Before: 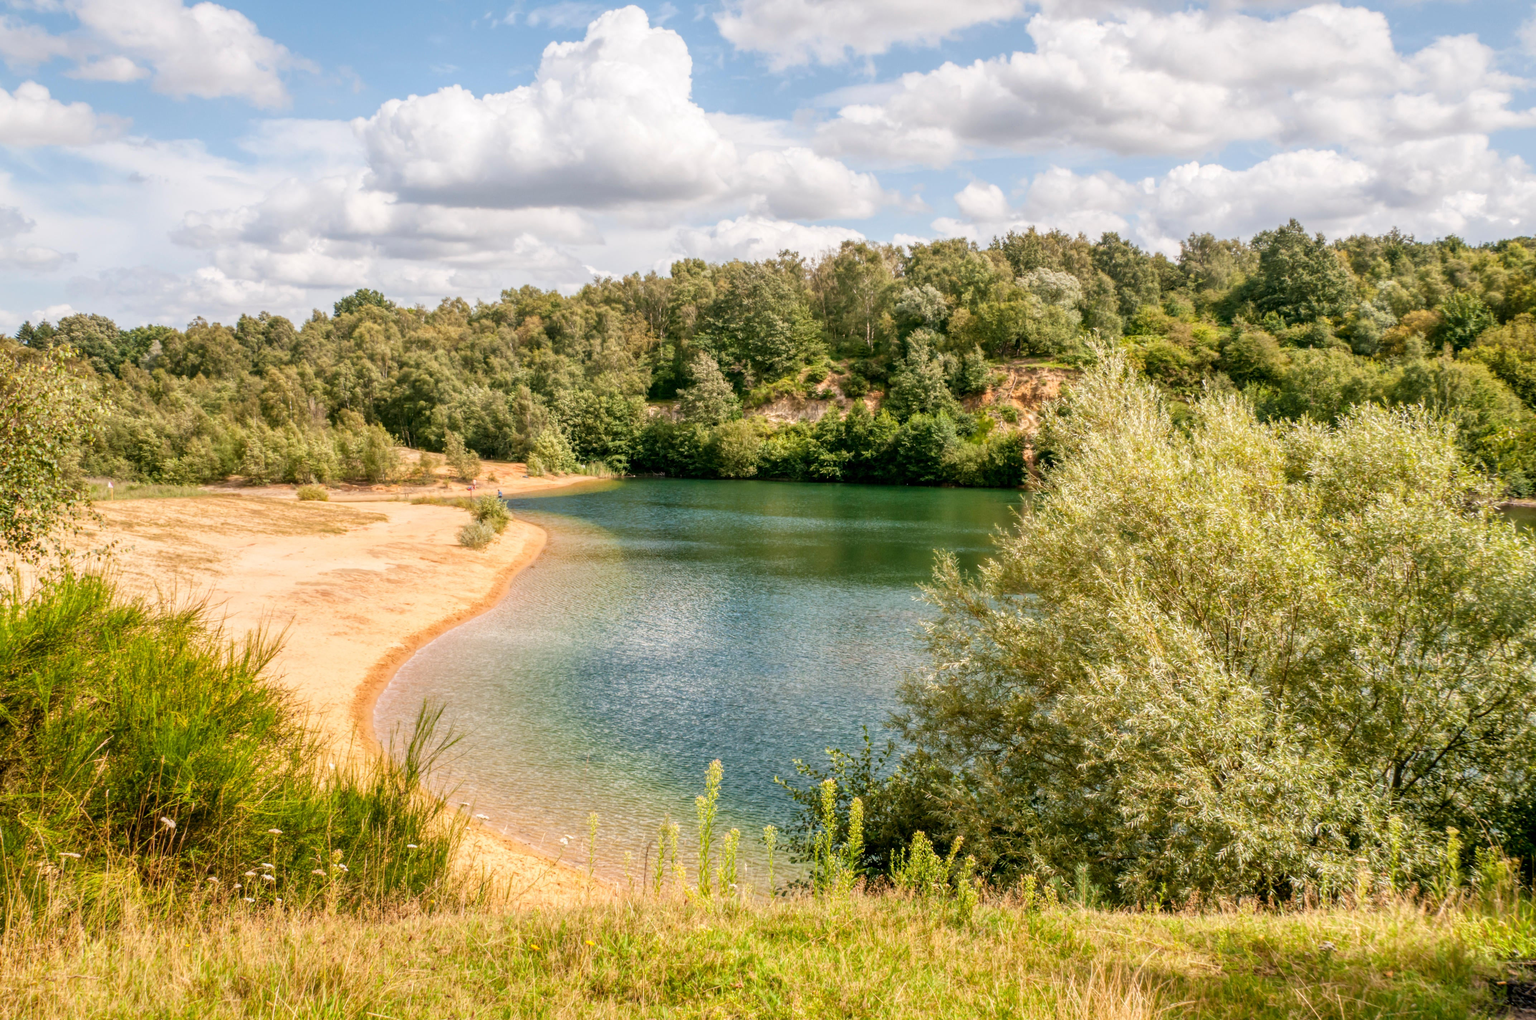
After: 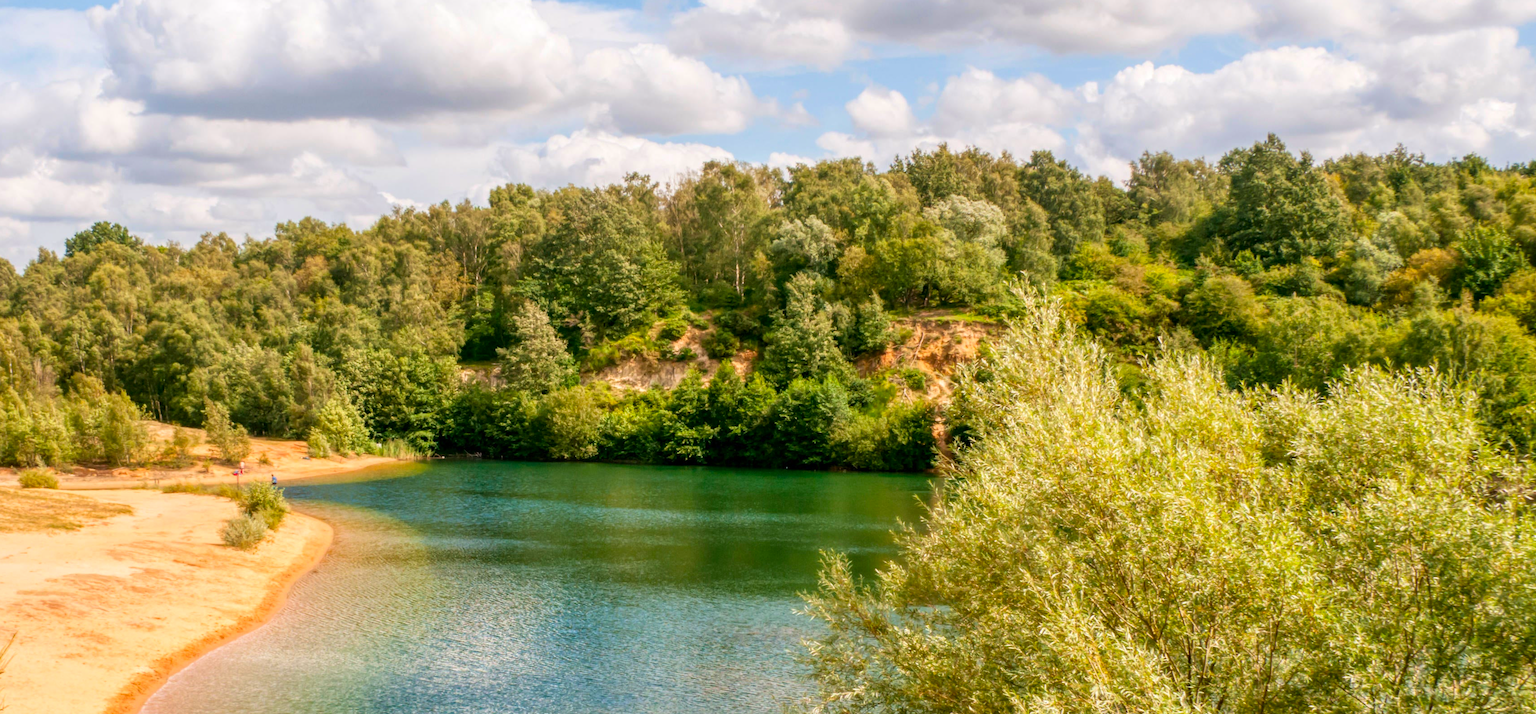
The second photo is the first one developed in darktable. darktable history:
crop: left 18.38%, top 11.092%, right 2.134%, bottom 33.217%
velvia: strength 15%
color correction: saturation 1.32
